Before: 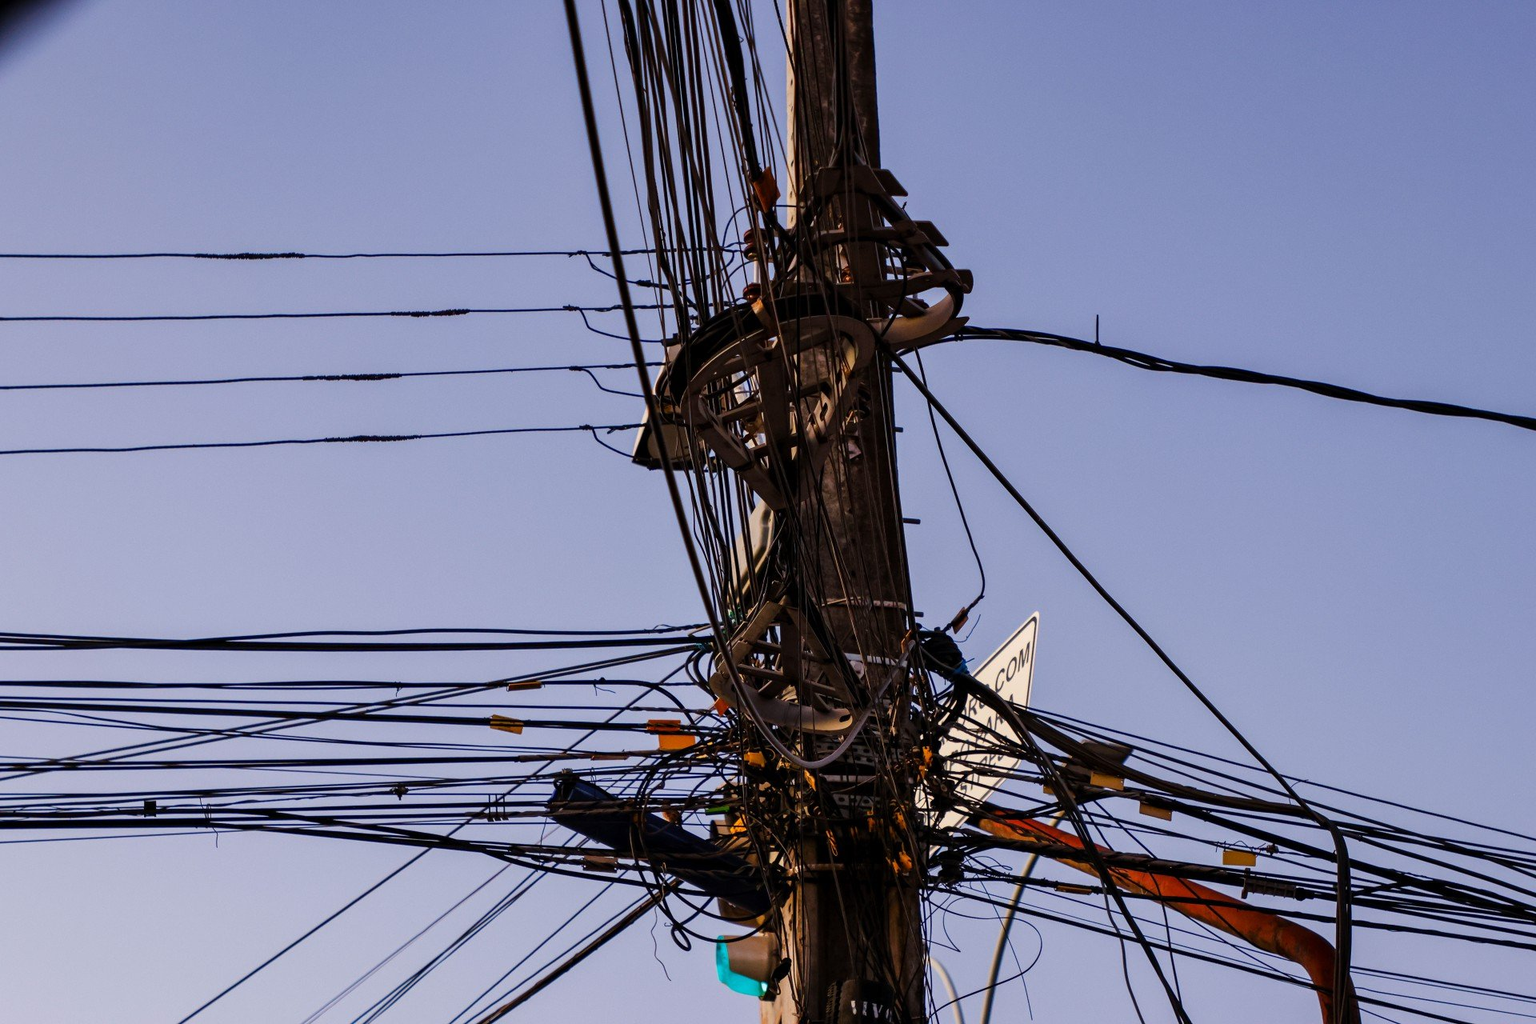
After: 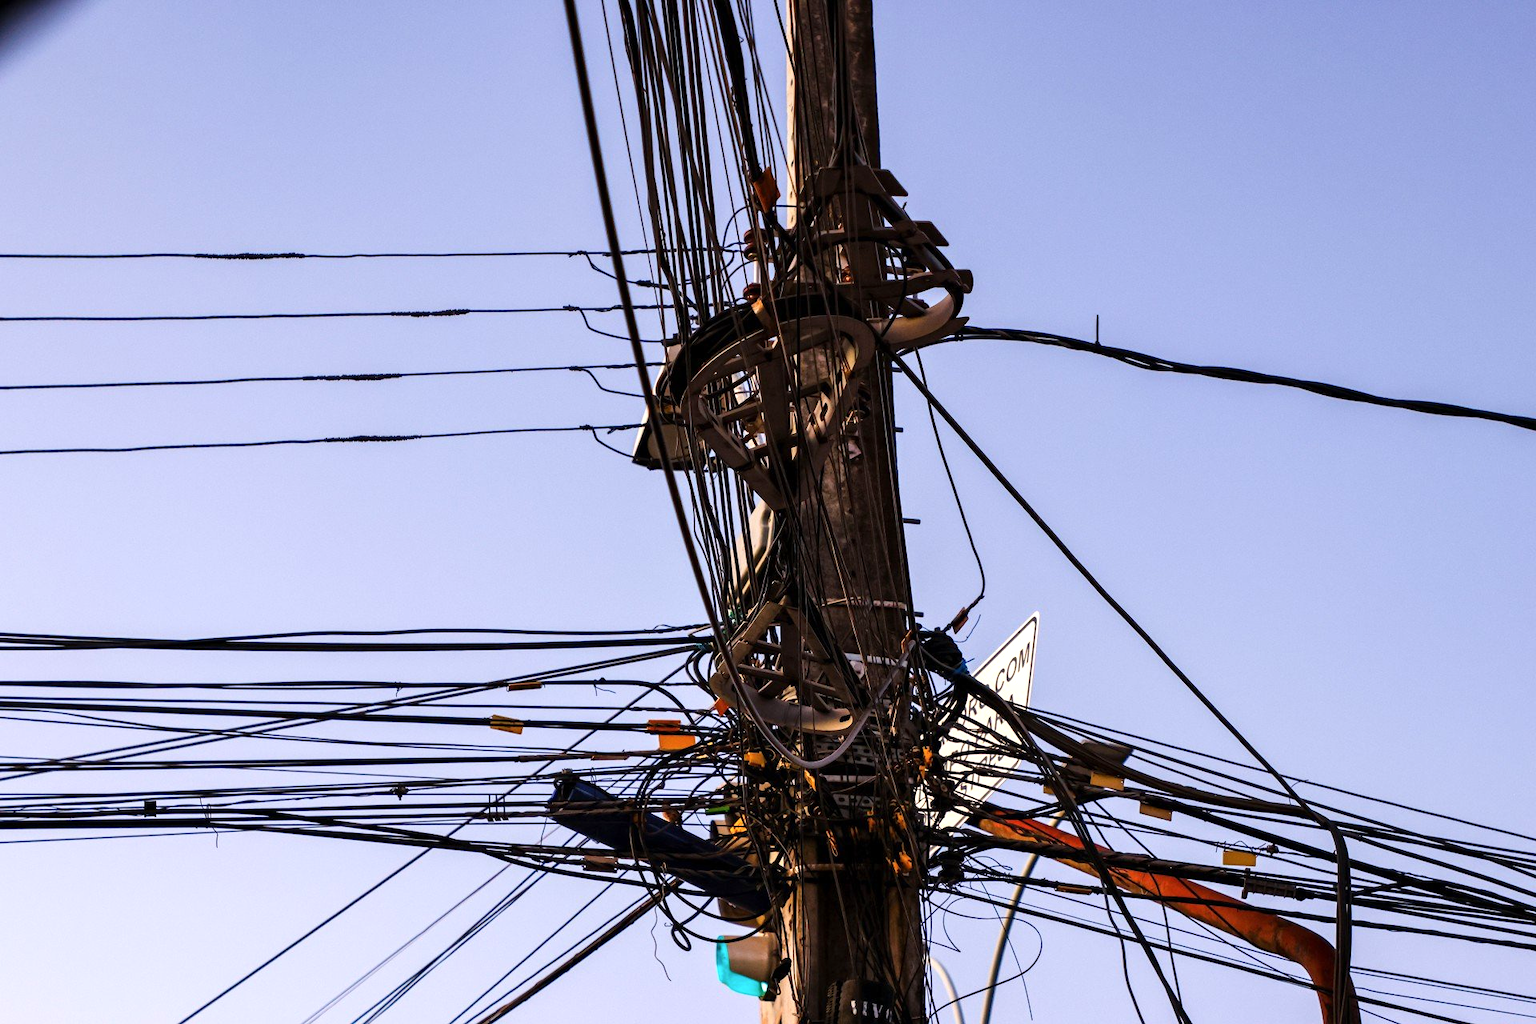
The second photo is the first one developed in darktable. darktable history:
exposure: exposure 0.507 EV, compensate highlight preservation false
shadows and highlights: shadows -12.5, white point adjustment 4, highlights 28.33
